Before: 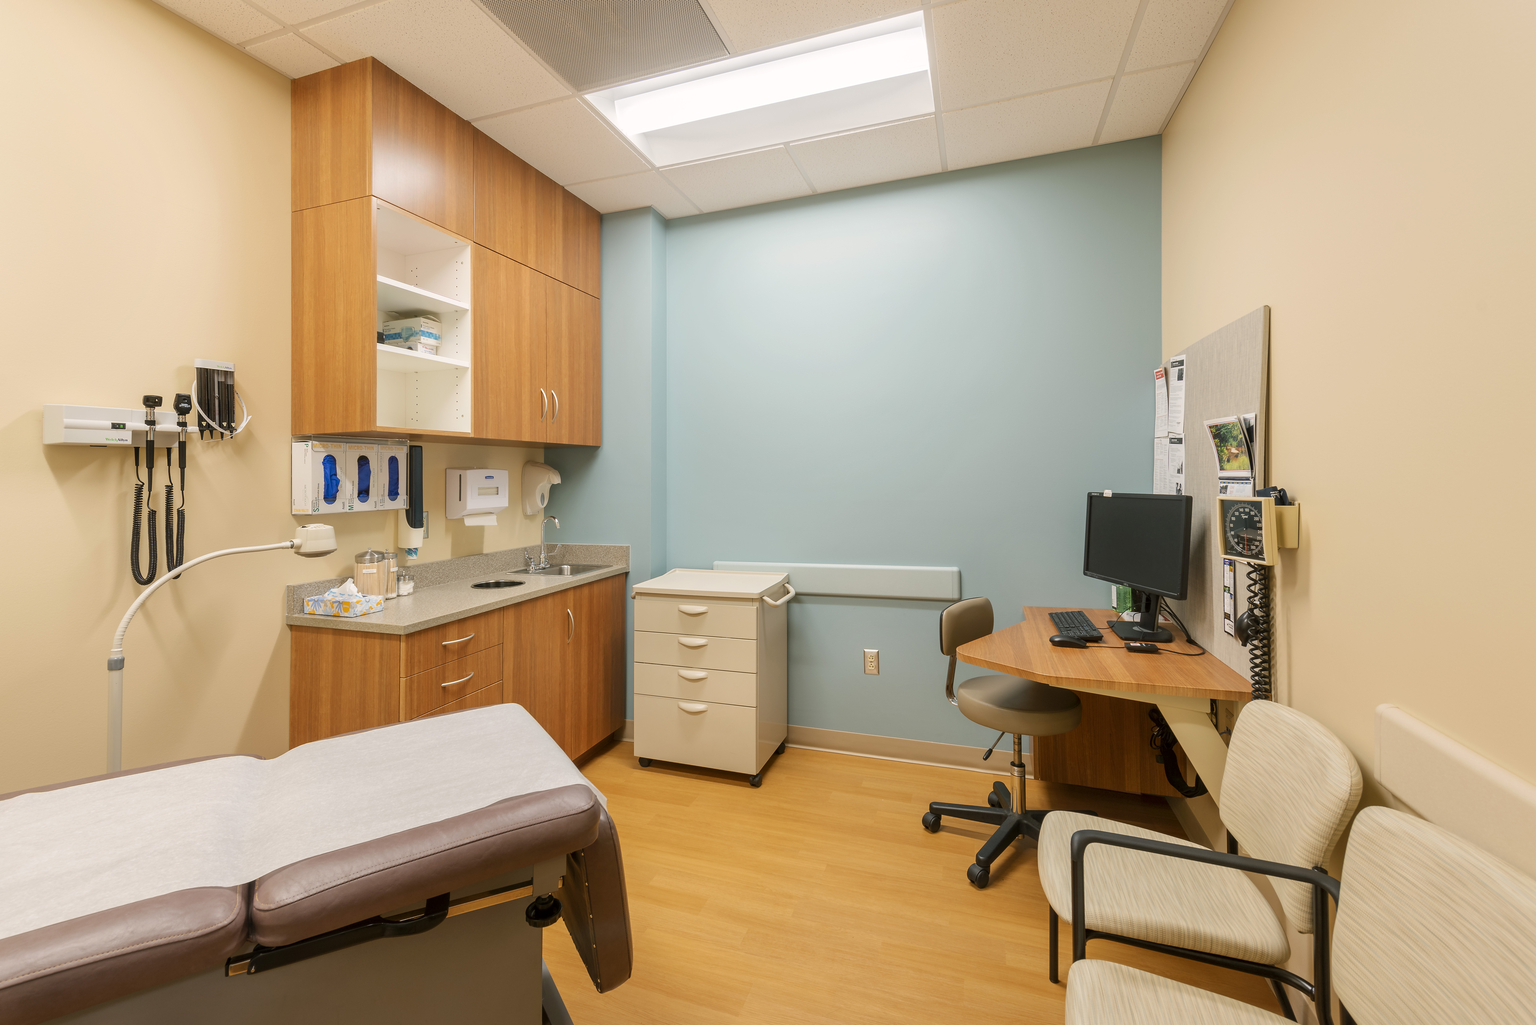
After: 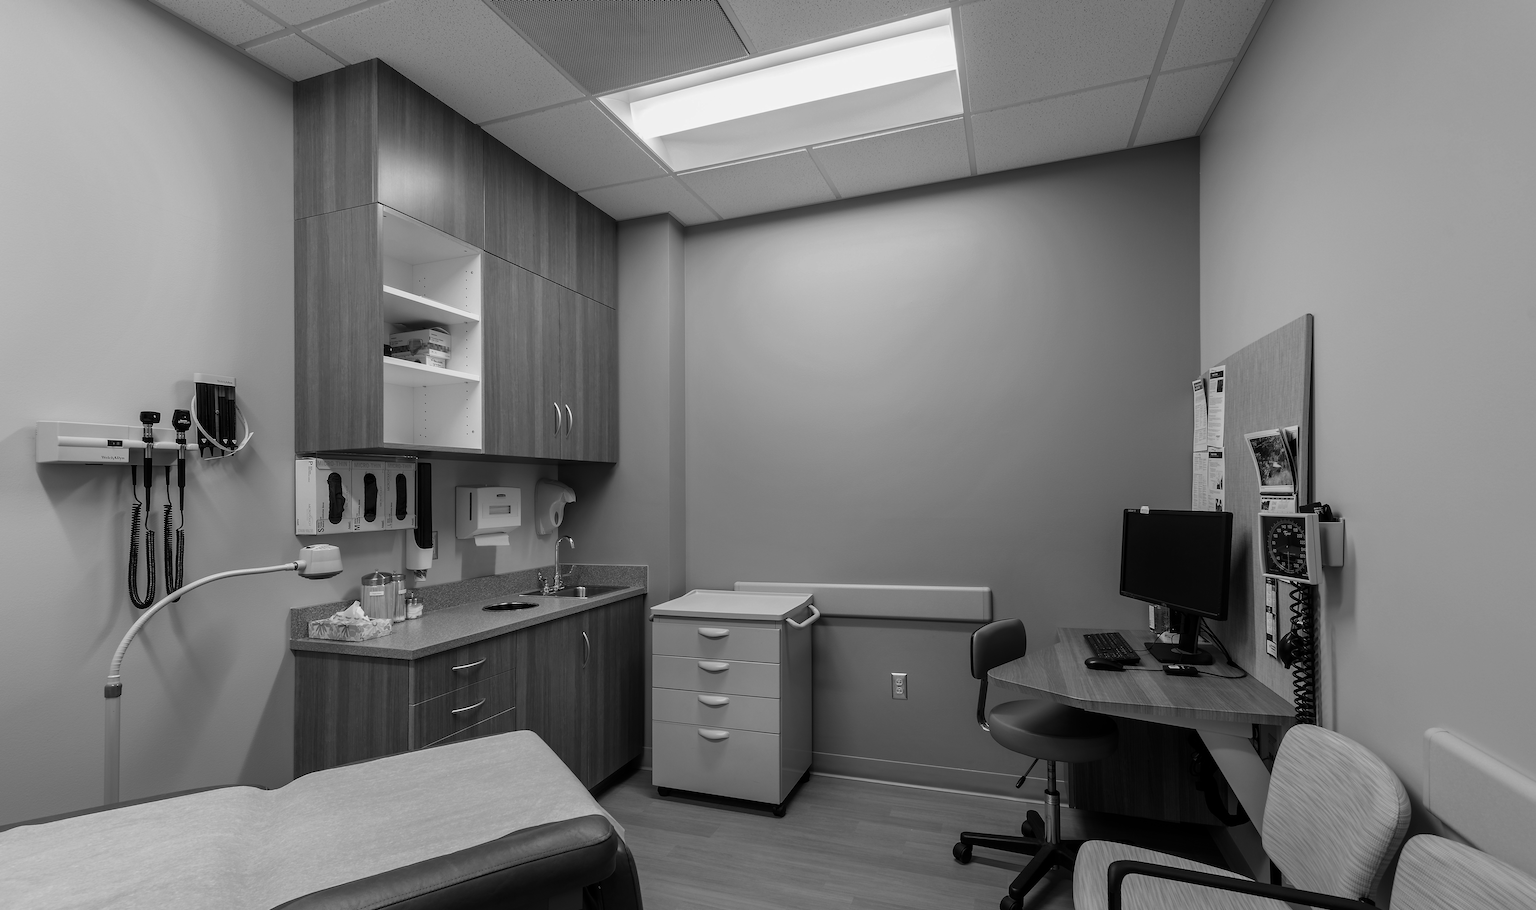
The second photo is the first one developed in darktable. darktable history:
contrast brightness saturation: contrast -0.03, brightness -0.59, saturation -1
crop and rotate: angle 0.2°, left 0.275%, right 3.127%, bottom 14.18%
